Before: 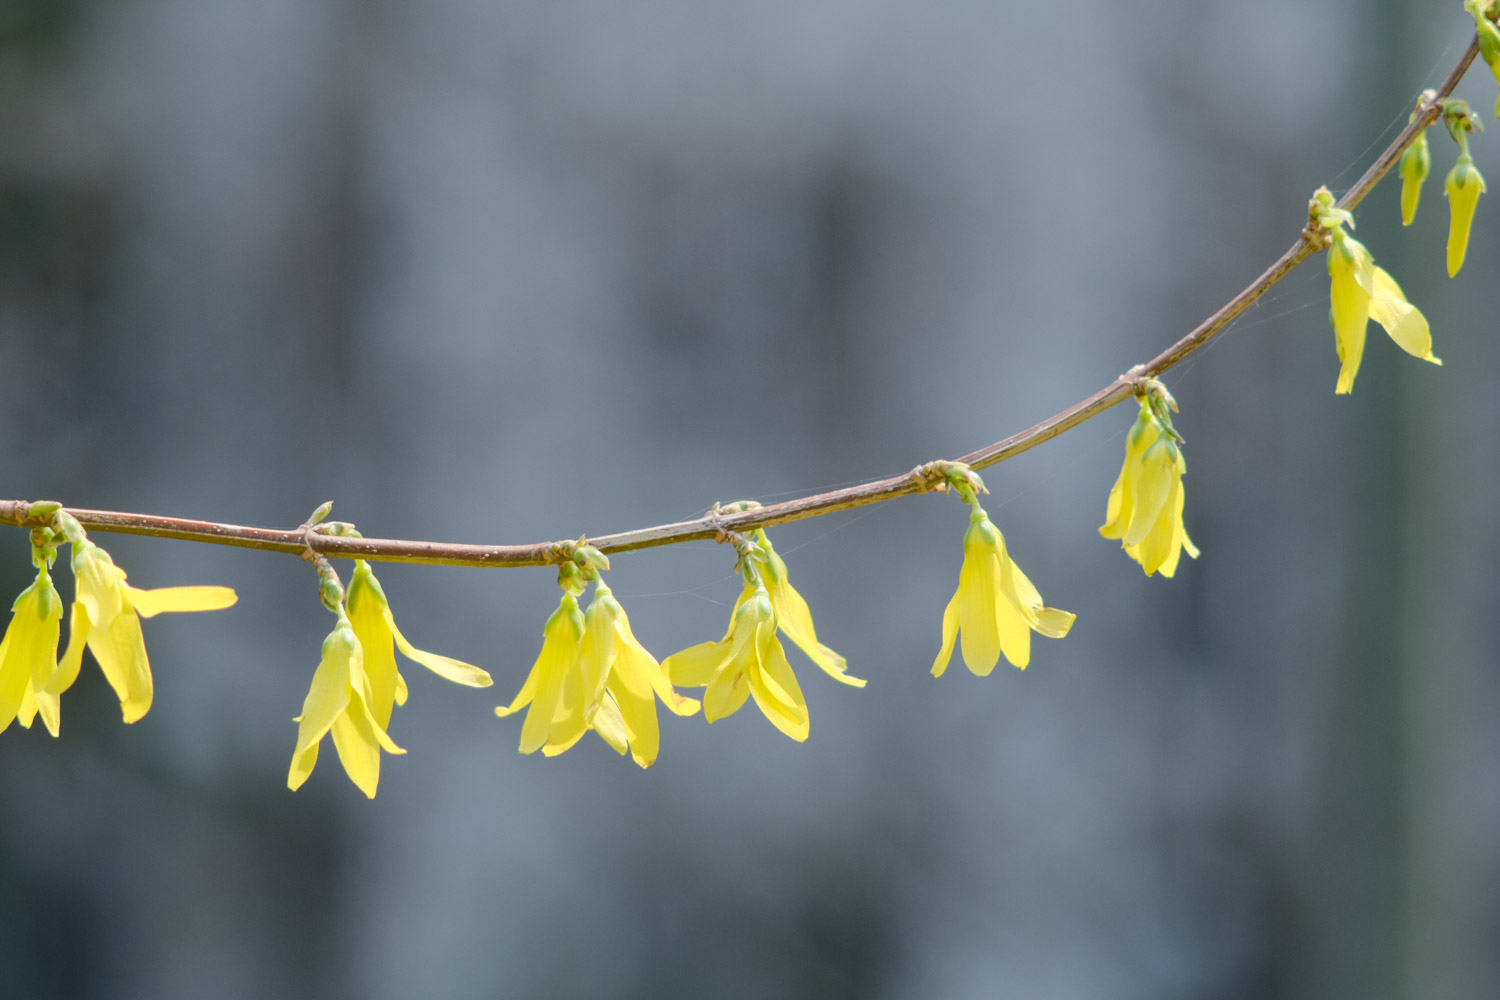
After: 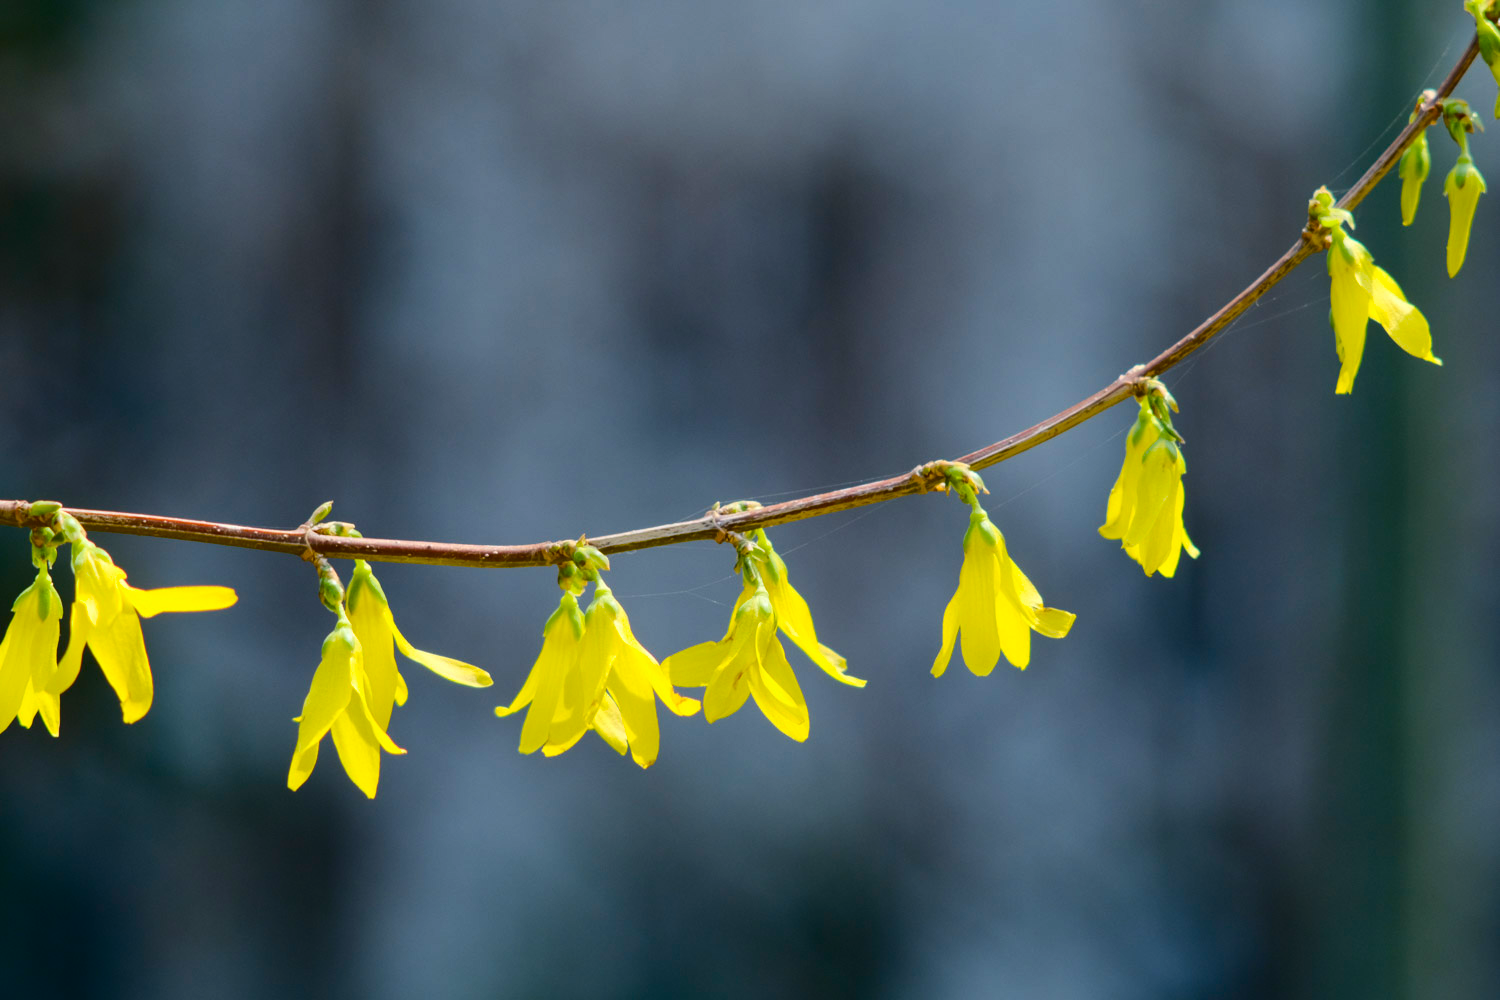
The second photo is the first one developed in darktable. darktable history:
color balance rgb: perceptual saturation grading › global saturation 25.899%, perceptual brilliance grading › global brilliance 2.944%, perceptual brilliance grading › highlights -3.113%, perceptual brilliance grading › shadows 3.246%, global vibrance 30.478%
contrast brightness saturation: contrast 0.187, brightness -0.234, saturation 0.117
